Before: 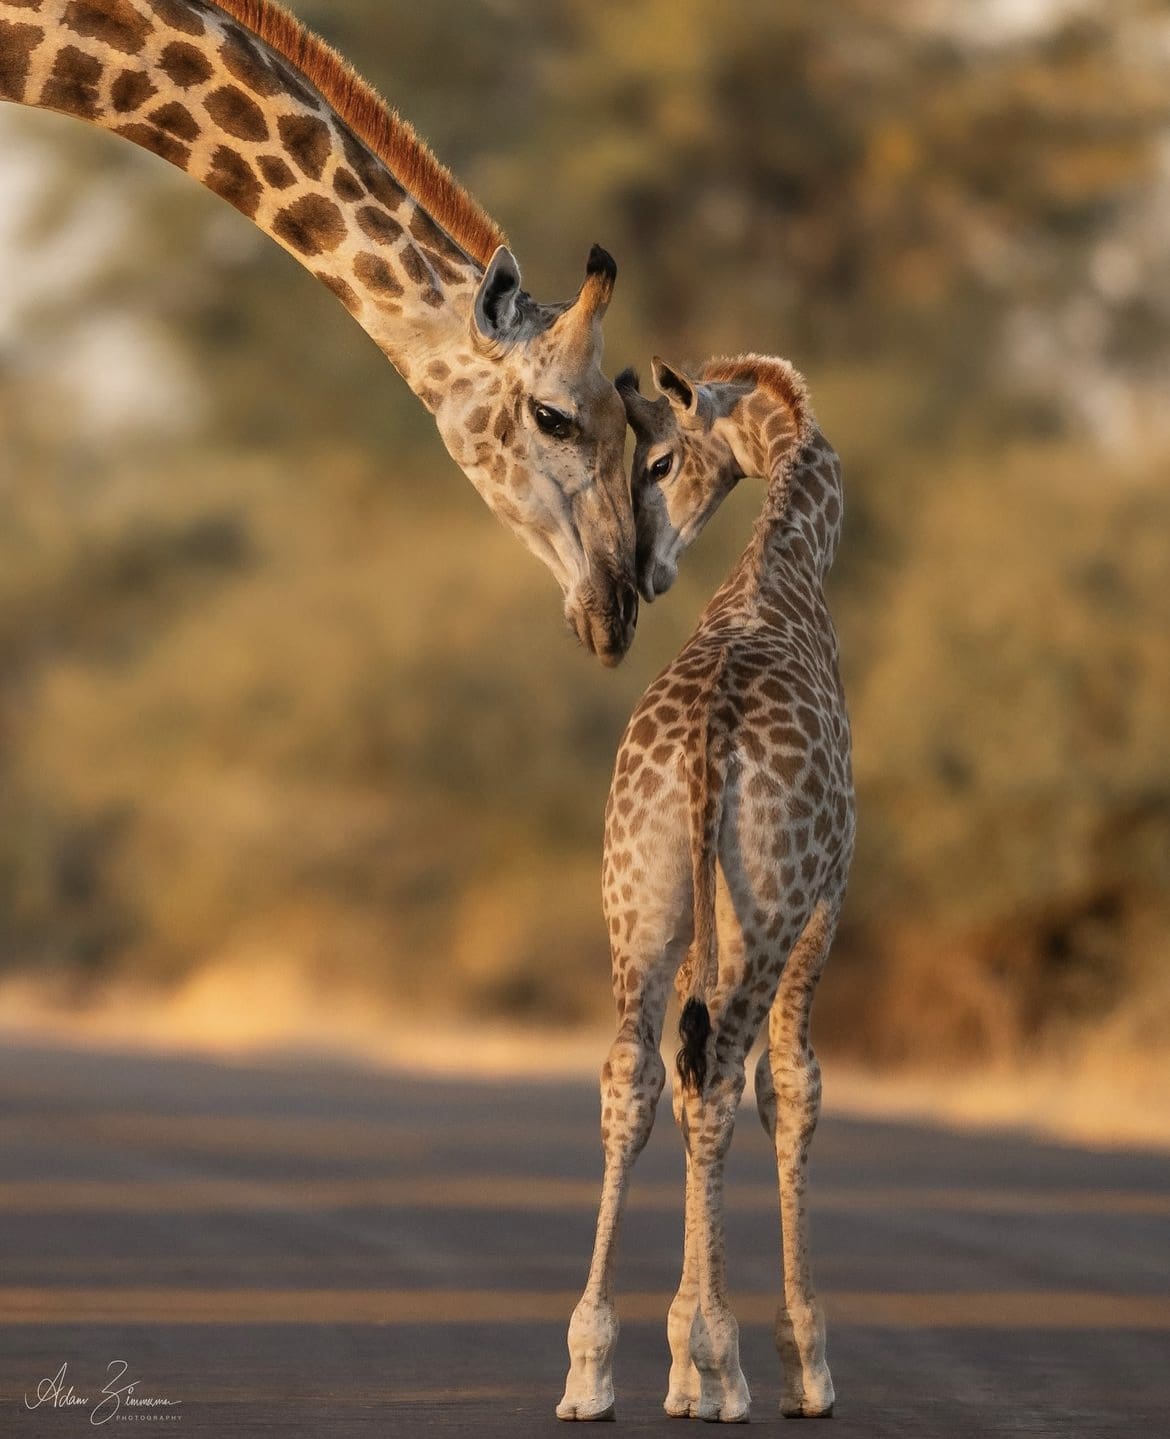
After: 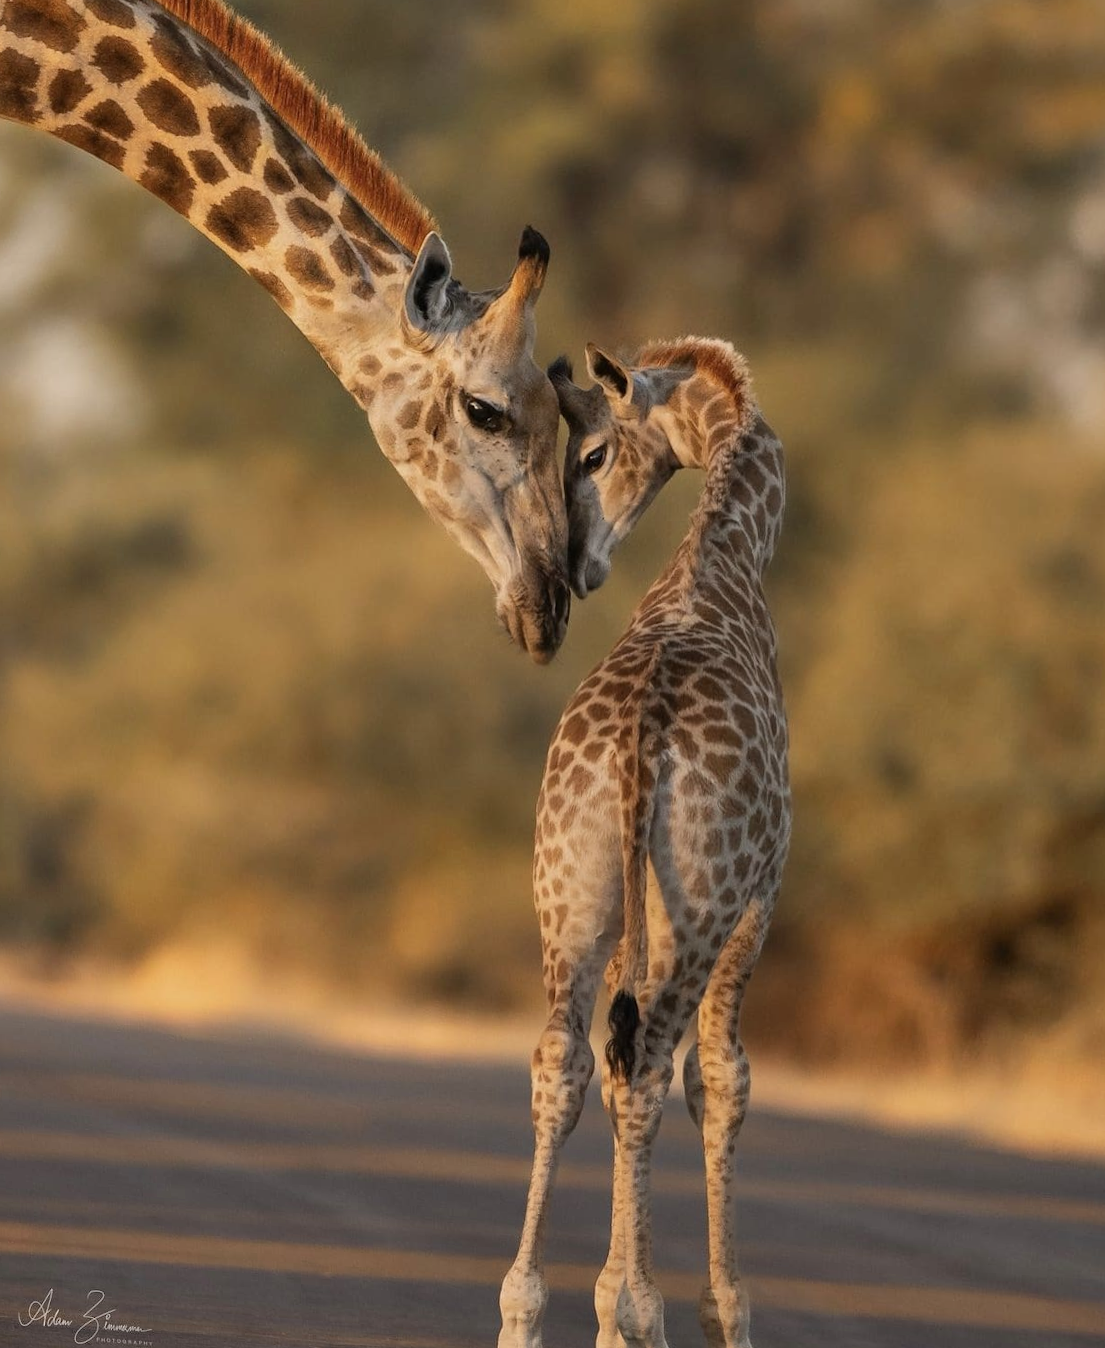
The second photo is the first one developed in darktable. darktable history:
rotate and perspective: rotation 0.062°, lens shift (vertical) 0.115, lens shift (horizontal) -0.133, crop left 0.047, crop right 0.94, crop top 0.061, crop bottom 0.94
shadows and highlights: white point adjustment -3.64, highlights -63.34, highlights color adjustment 42%, soften with gaussian
